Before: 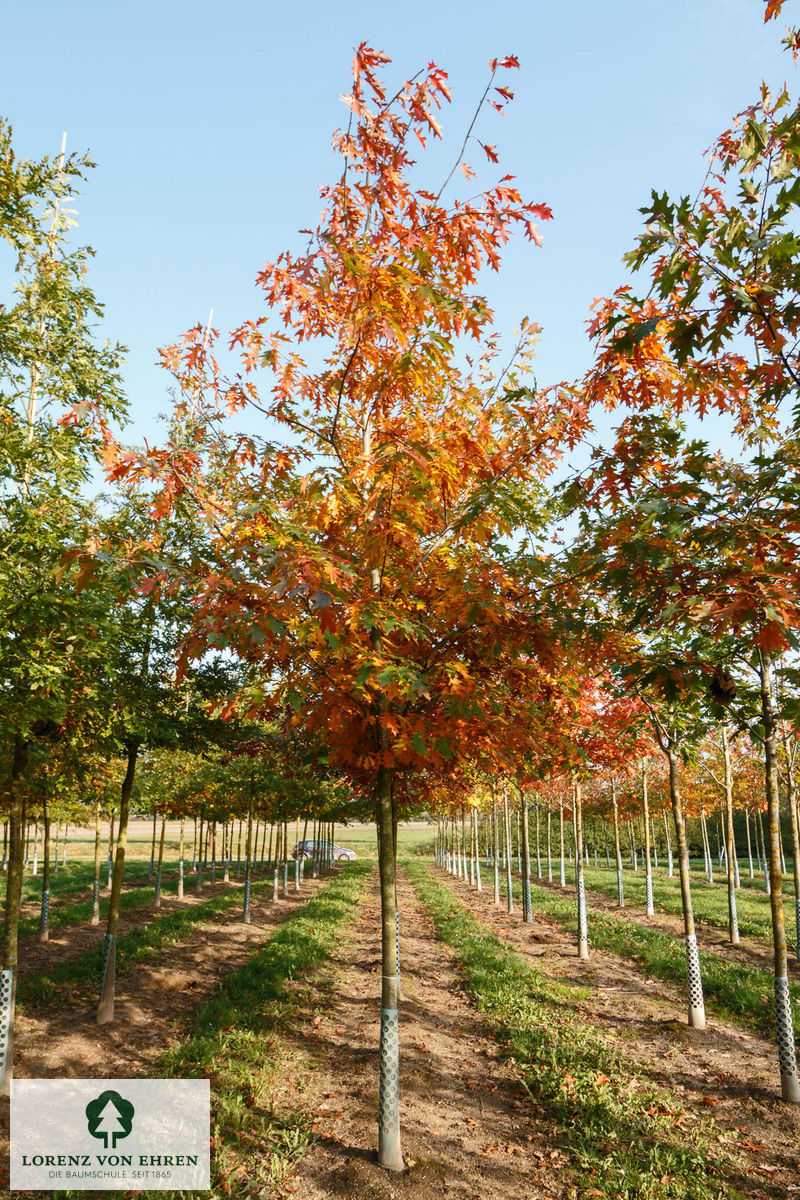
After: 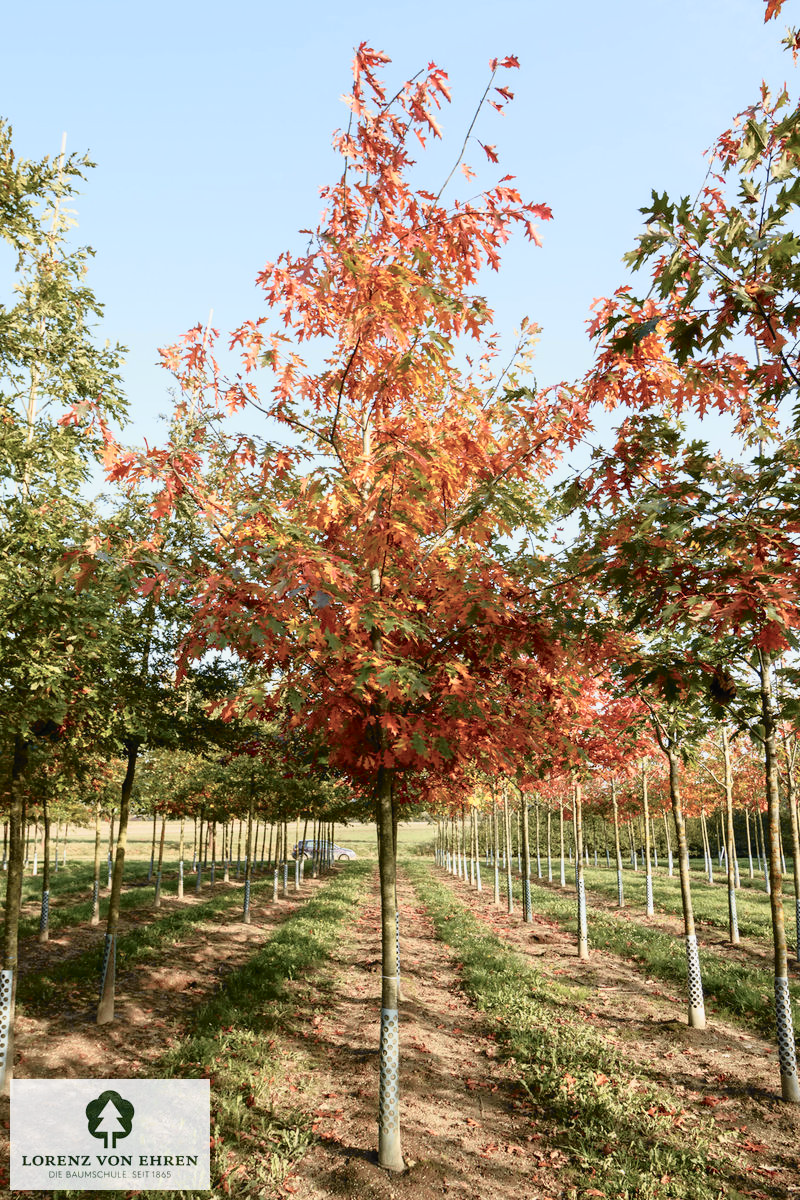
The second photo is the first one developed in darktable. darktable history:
tone curve: curves: ch0 [(0, 0.009) (0.105, 0.08) (0.195, 0.18) (0.283, 0.316) (0.384, 0.434) (0.485, 0.531) (0.638, 0.69) (0.81, 0.872) (1, 0.977)]; ch1 [(0, 0) (0.161, 0.092) (0.35, 0.33) (0.379, 0.401) (0.456, 0.469) (0.502, 0.5) (0.525, 0.514) (0.586, 0.604) (0.642, 0.645) (0.858, 0.817) (1, 0.942)]; ch2 [(0, 0) (0.371, 0.362) (0.437, 0.437) (0.48, 0.49) (0.53, 0.515) (0.56, 0.571) (0.622, 0.606) (0.881, 0.795) (1, 0.929)], color space Lab, independent channels, preserve colors none
